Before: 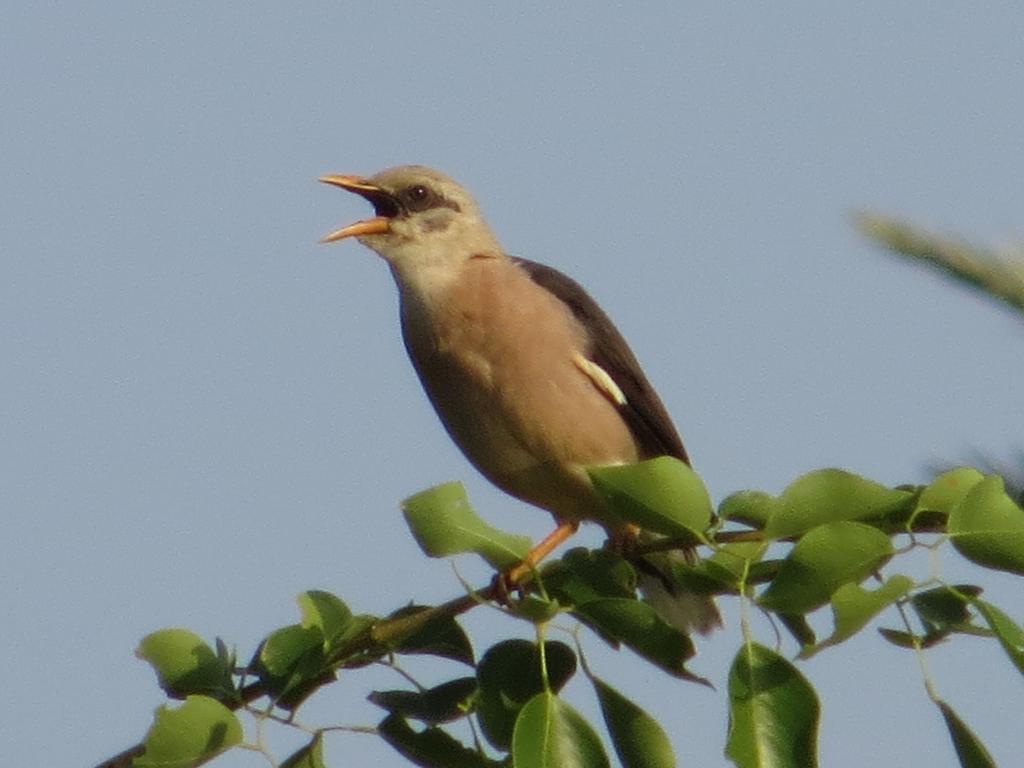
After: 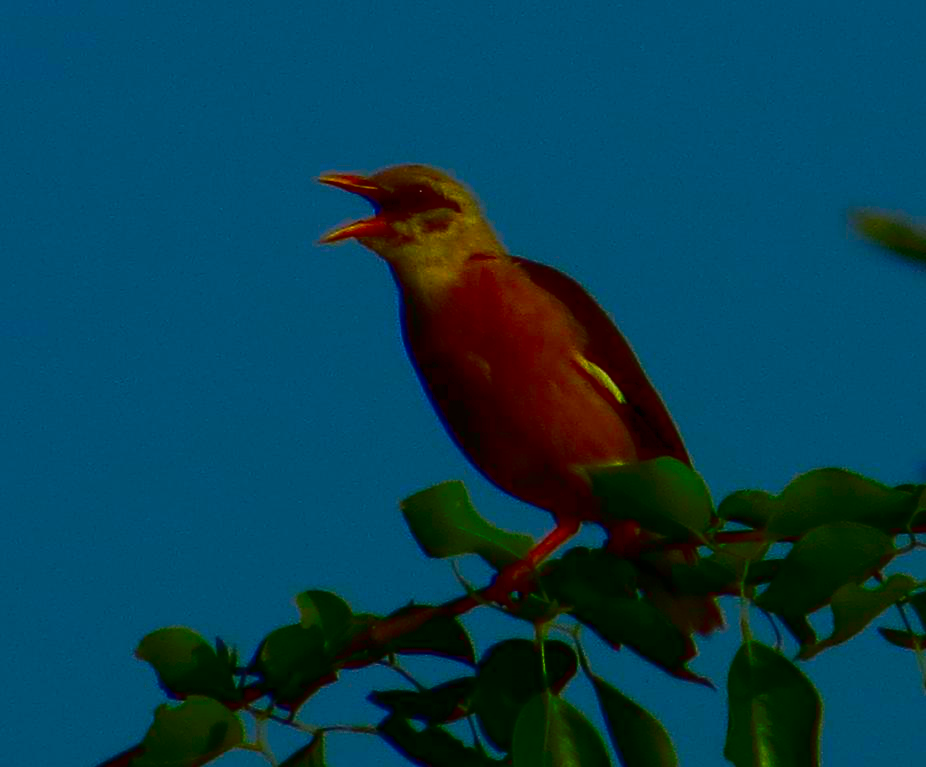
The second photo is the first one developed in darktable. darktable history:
crop: right 9.509%, bottom 0.031%
color correction: highlights a* -7.33, highlights b* 1.26, shadows a* -3.55, saturation 1.4
contrast brightness saturation: brightness -1, saturation 1
